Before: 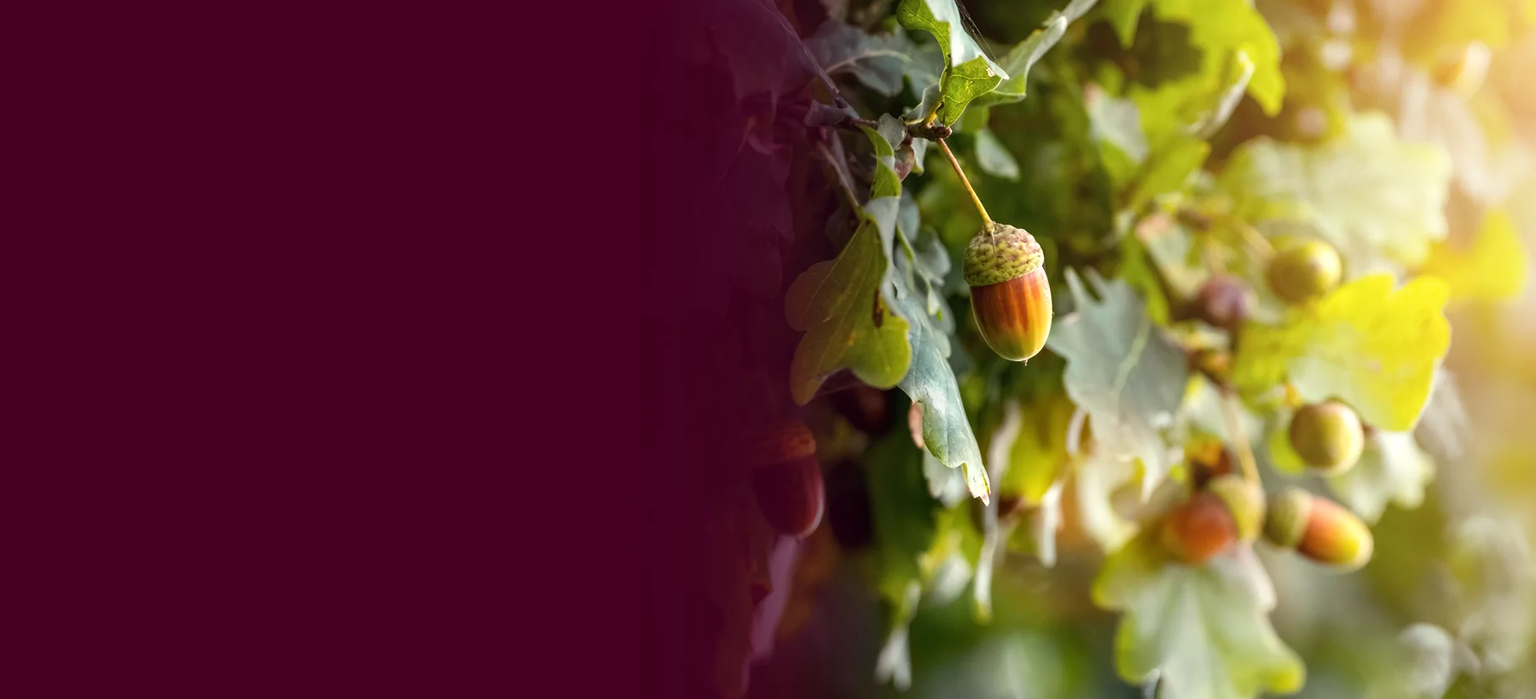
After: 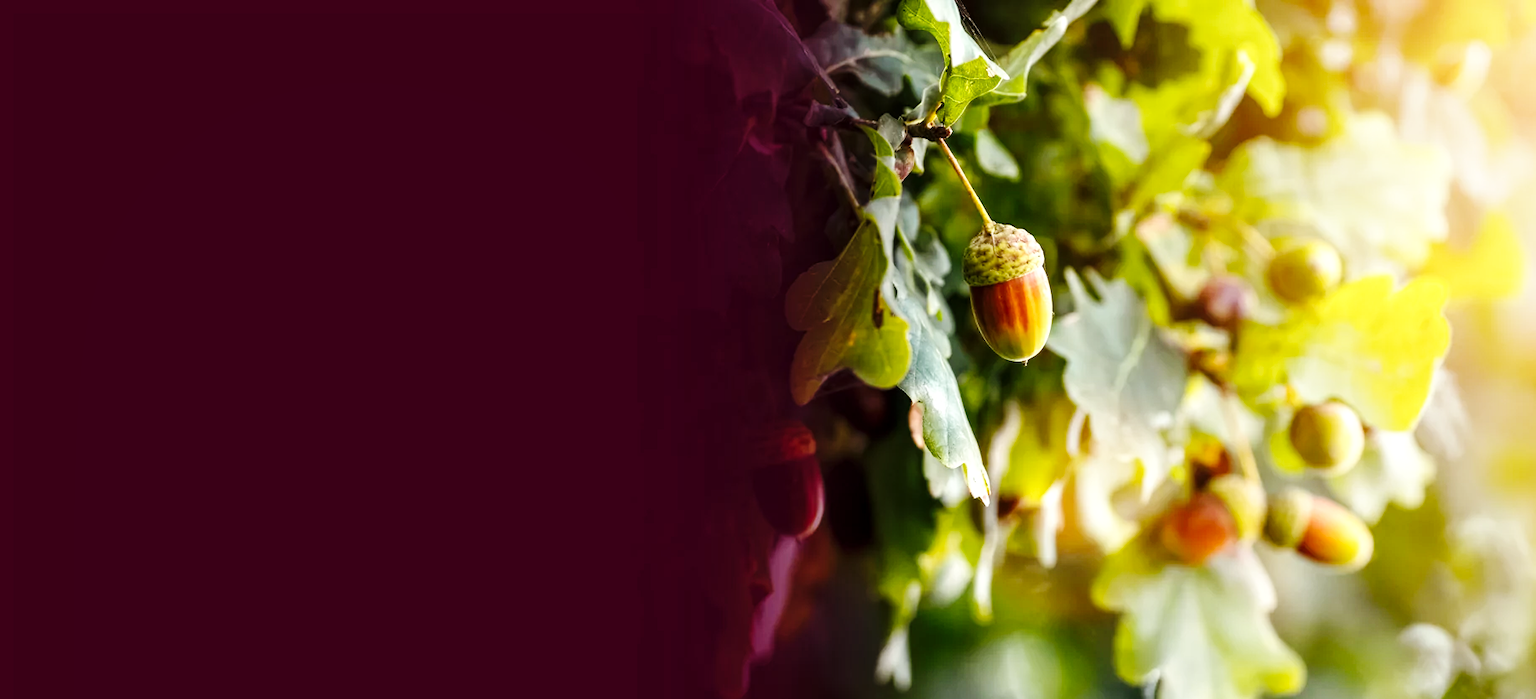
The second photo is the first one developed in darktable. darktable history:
base curve: curves: ch0 [(0, 0) (0.036, 0.025) (0.121, 0.166) (0.206, 0.329) (0.605, 0.79) (1, 1)], preserve colors none
local contrast: highlights 107%, shadows 101%, detail 119%, midtone range 0.2
